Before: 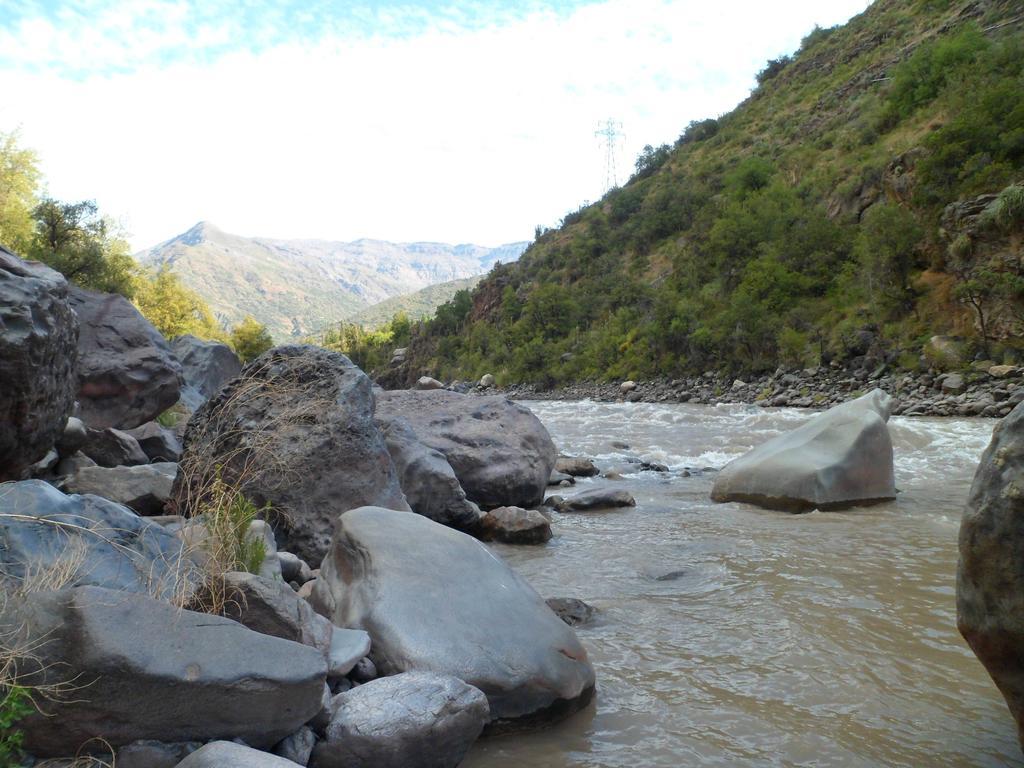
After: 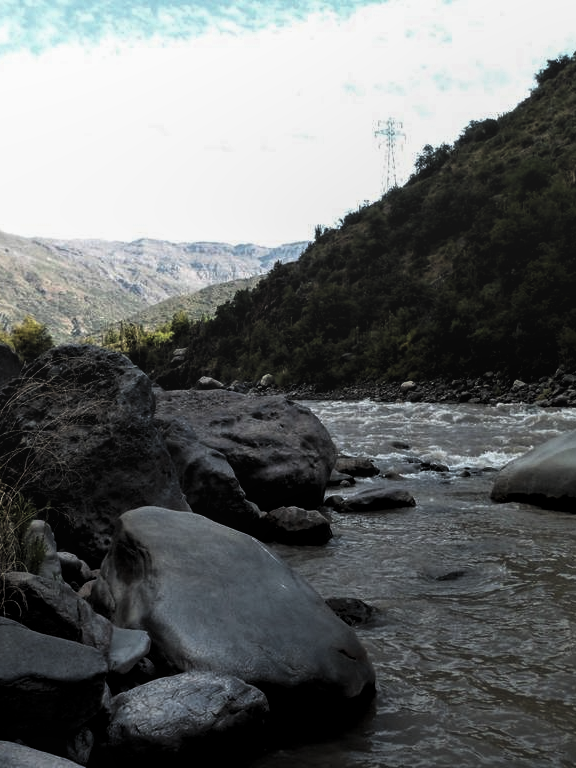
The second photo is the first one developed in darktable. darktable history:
levels: mode automatic, black 8.58%, gray 59.42%, levels [0, 0.445, 1]
local contrast: detail 115%
crop: left 21.496%, right 22.254%
